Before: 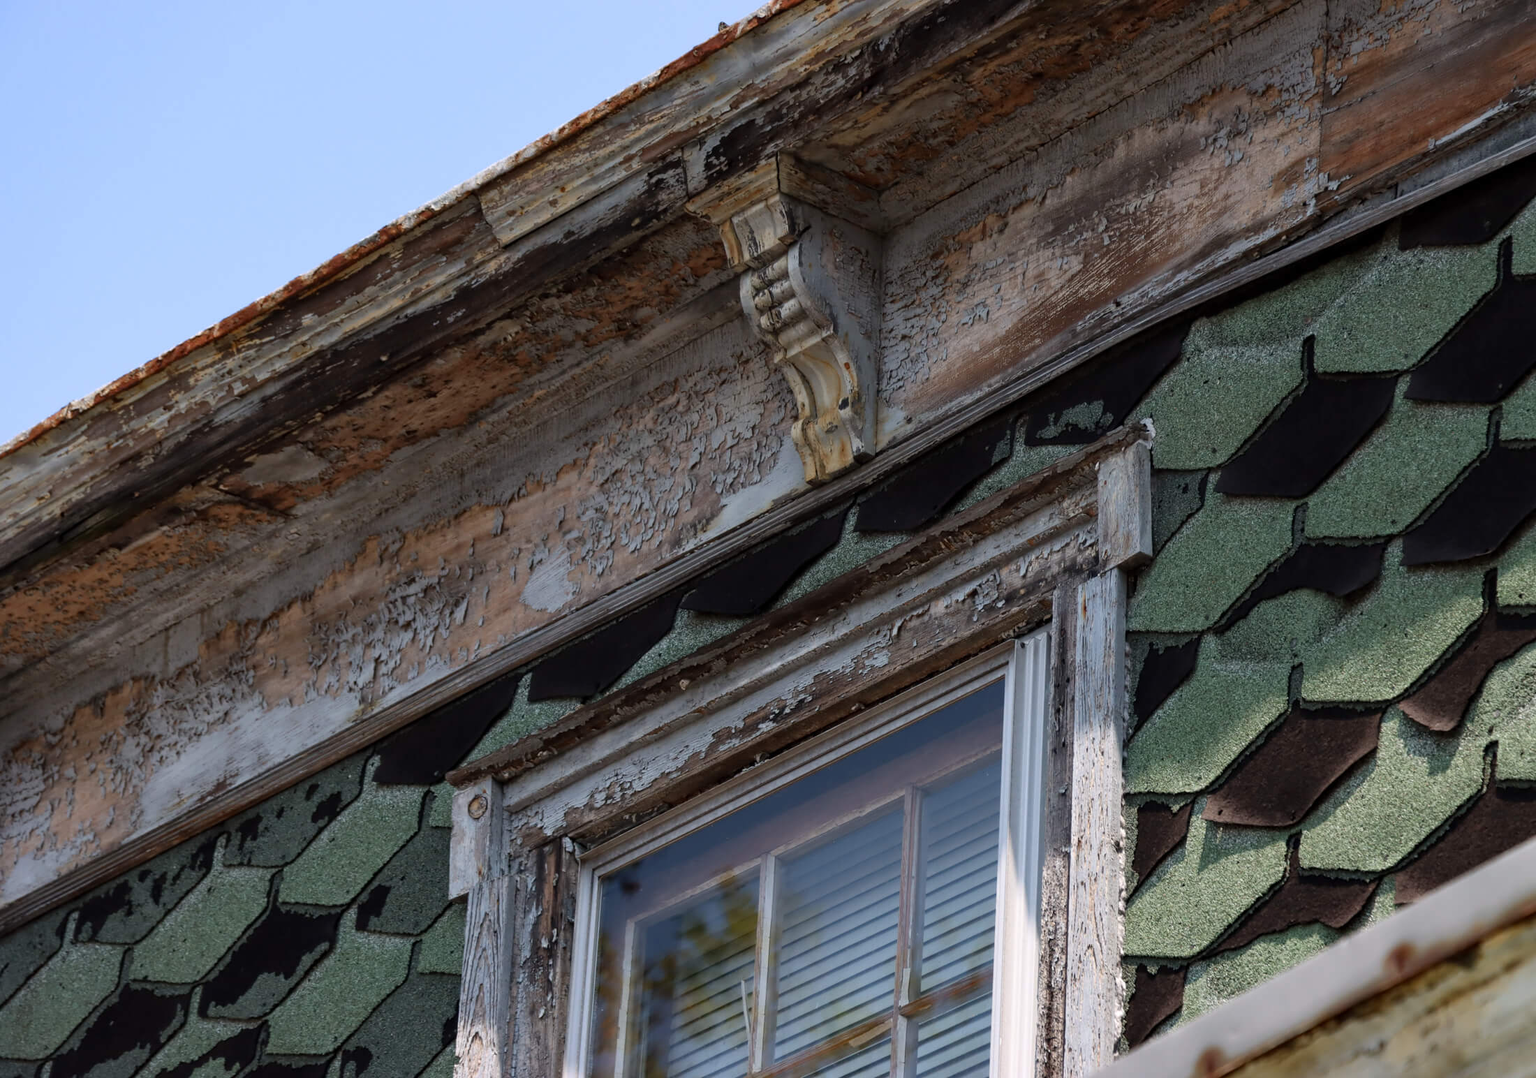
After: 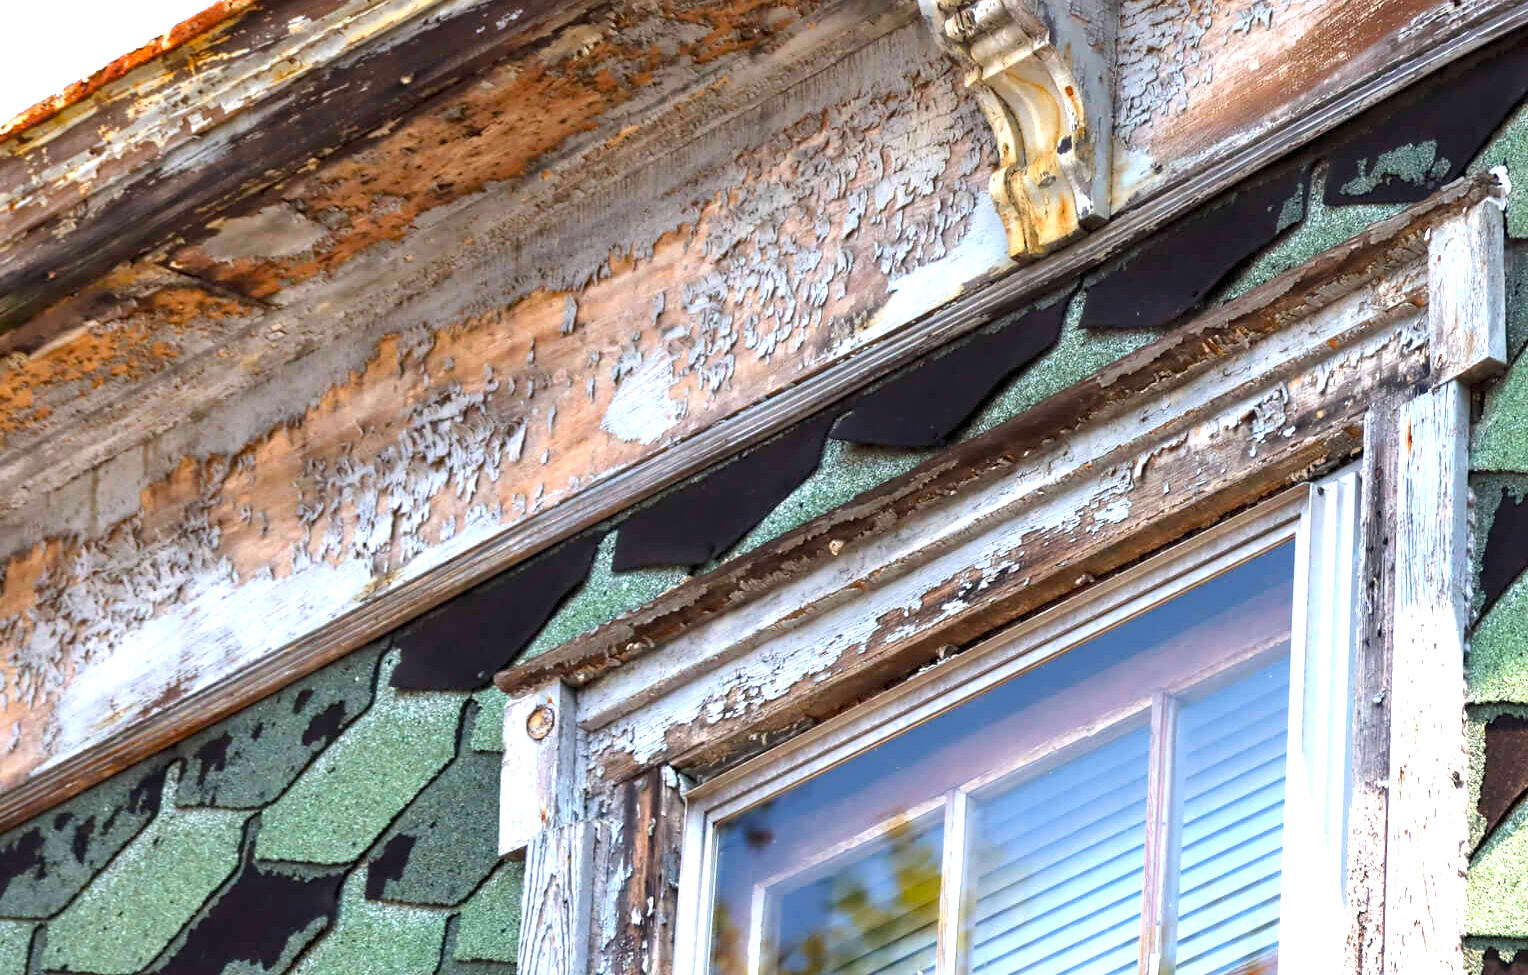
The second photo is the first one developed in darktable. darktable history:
crop: left 6.56%, top 28.108%, right 23.905%, bottom 8.74%
color balance rgb: perceptual saturation grading › global saturation 34.388%, global vibrance 14.463%
exposure: exposure 1.999 EV, compensate highlight preservation false
